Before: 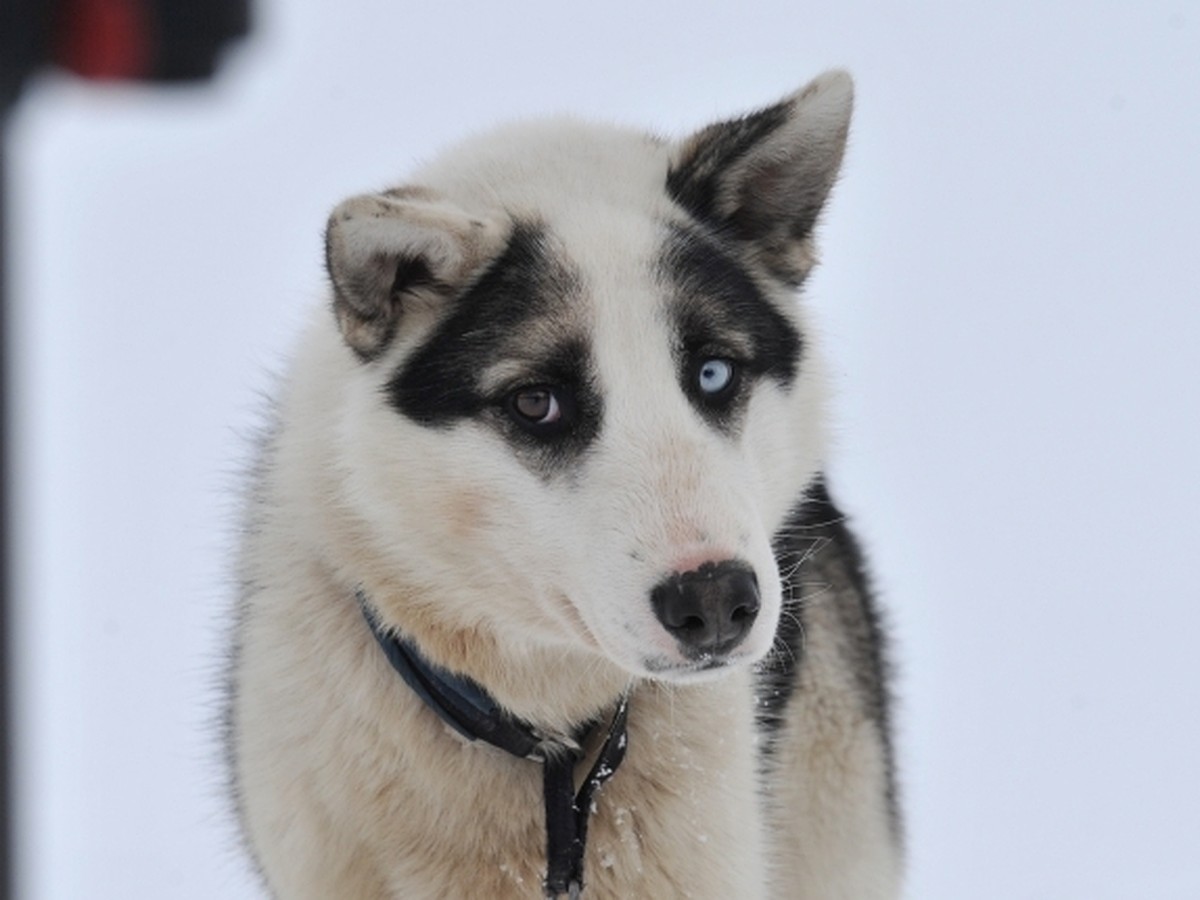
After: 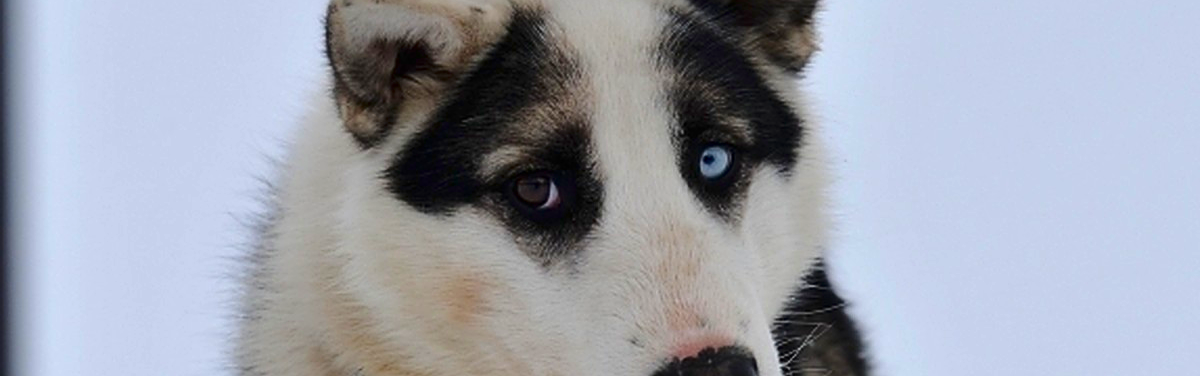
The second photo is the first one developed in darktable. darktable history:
sharpen: on, module defaults
contrast brightness saturation: contrast 0.1, brightness -0.26, saturation 0.14
color balance rgb: perceptual saturation grading › global saturation 25%, perceptual brilliance grading › mid-tones 10%, perceptual brilliance grading › shadows 15%, global vibrance 20%
crop and rotate: top 23.84%, bottom 34.294%
